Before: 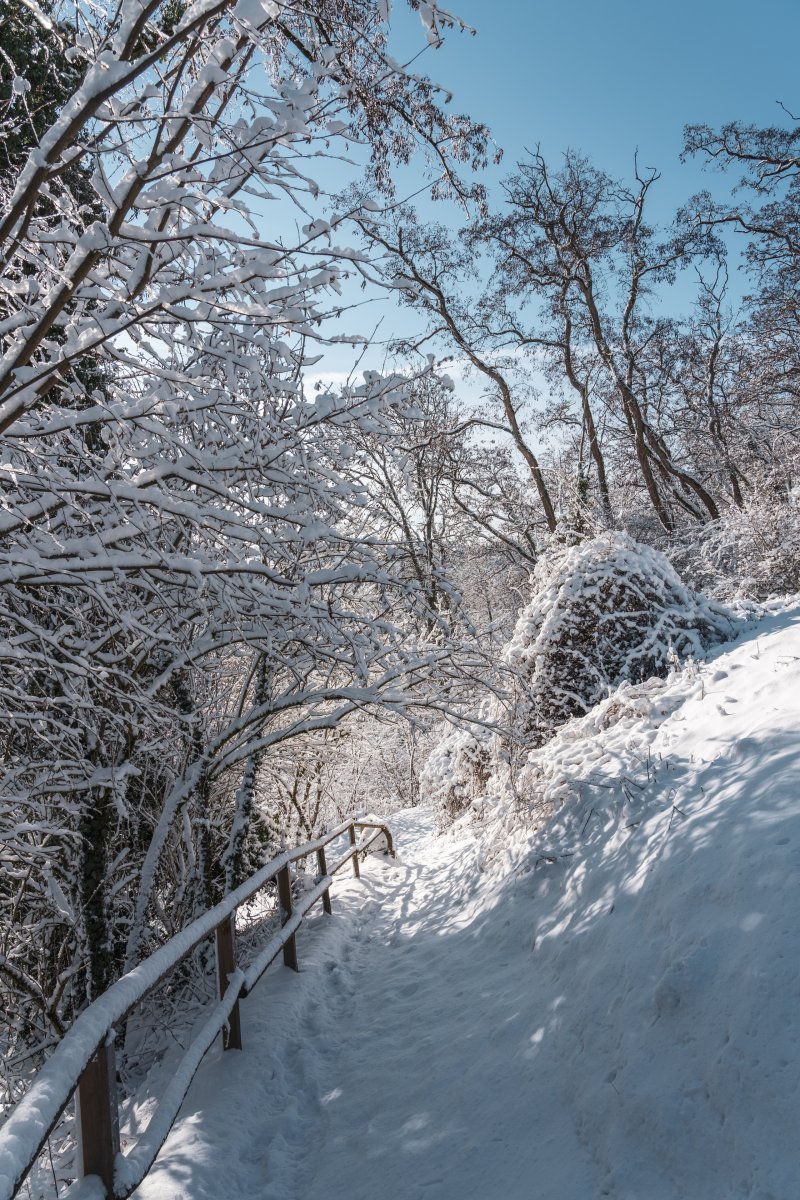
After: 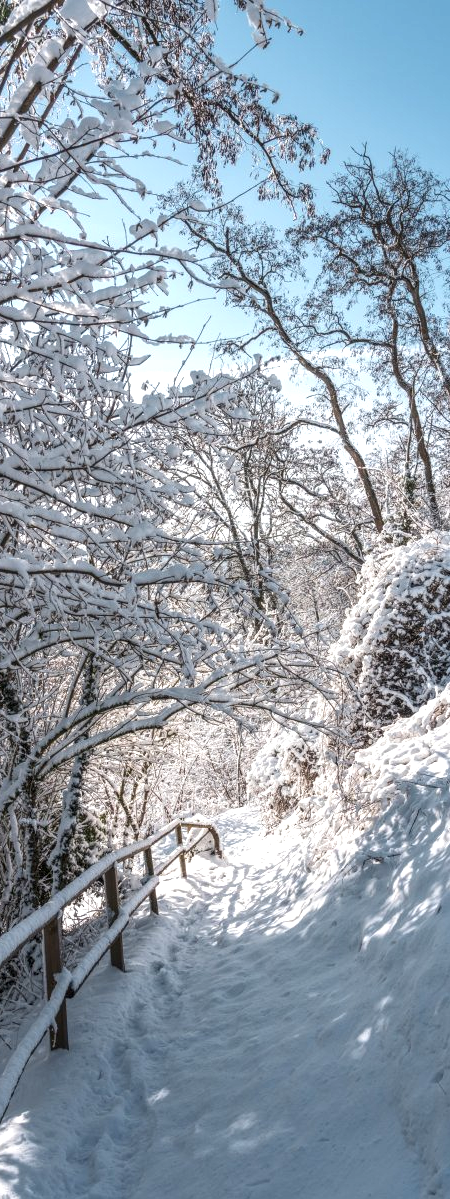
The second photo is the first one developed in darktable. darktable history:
local contrast: on, module defaults
crop: left 21.629%, right 22.067%, bottom 0.008%
exposure: black level correction 0, exposure 0.499 EV, compensate highlight preservation false
